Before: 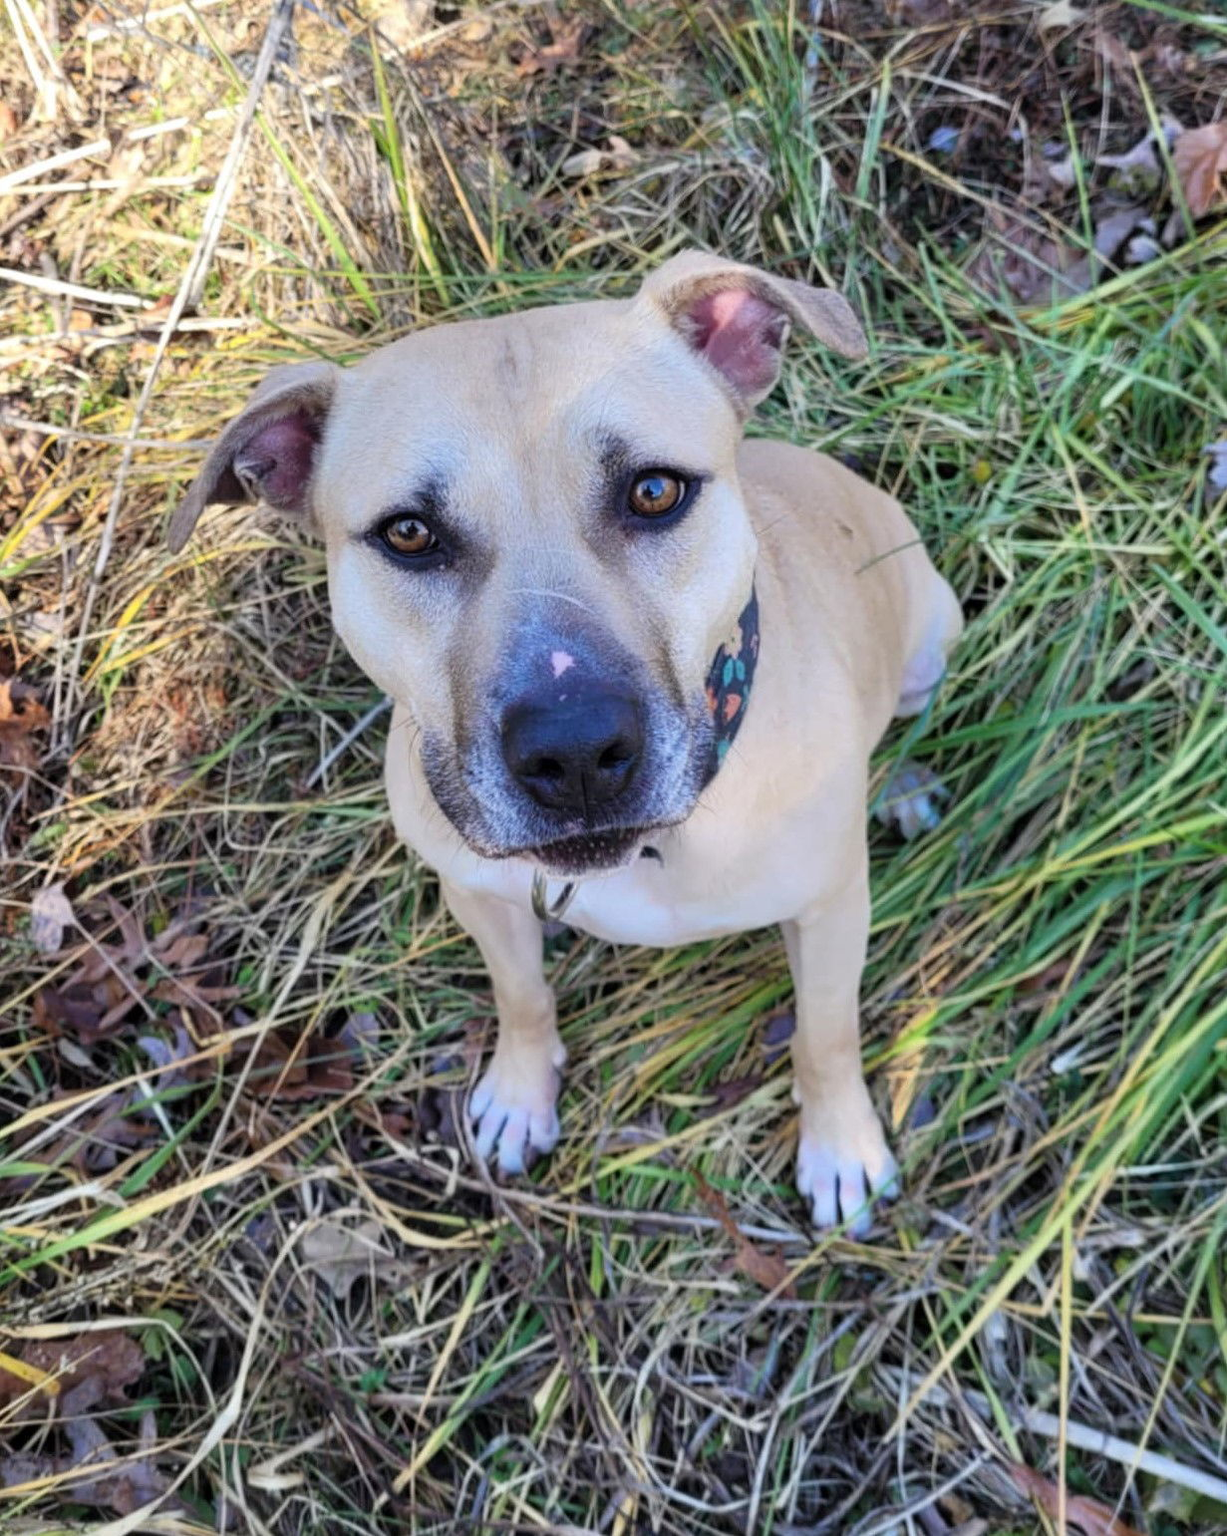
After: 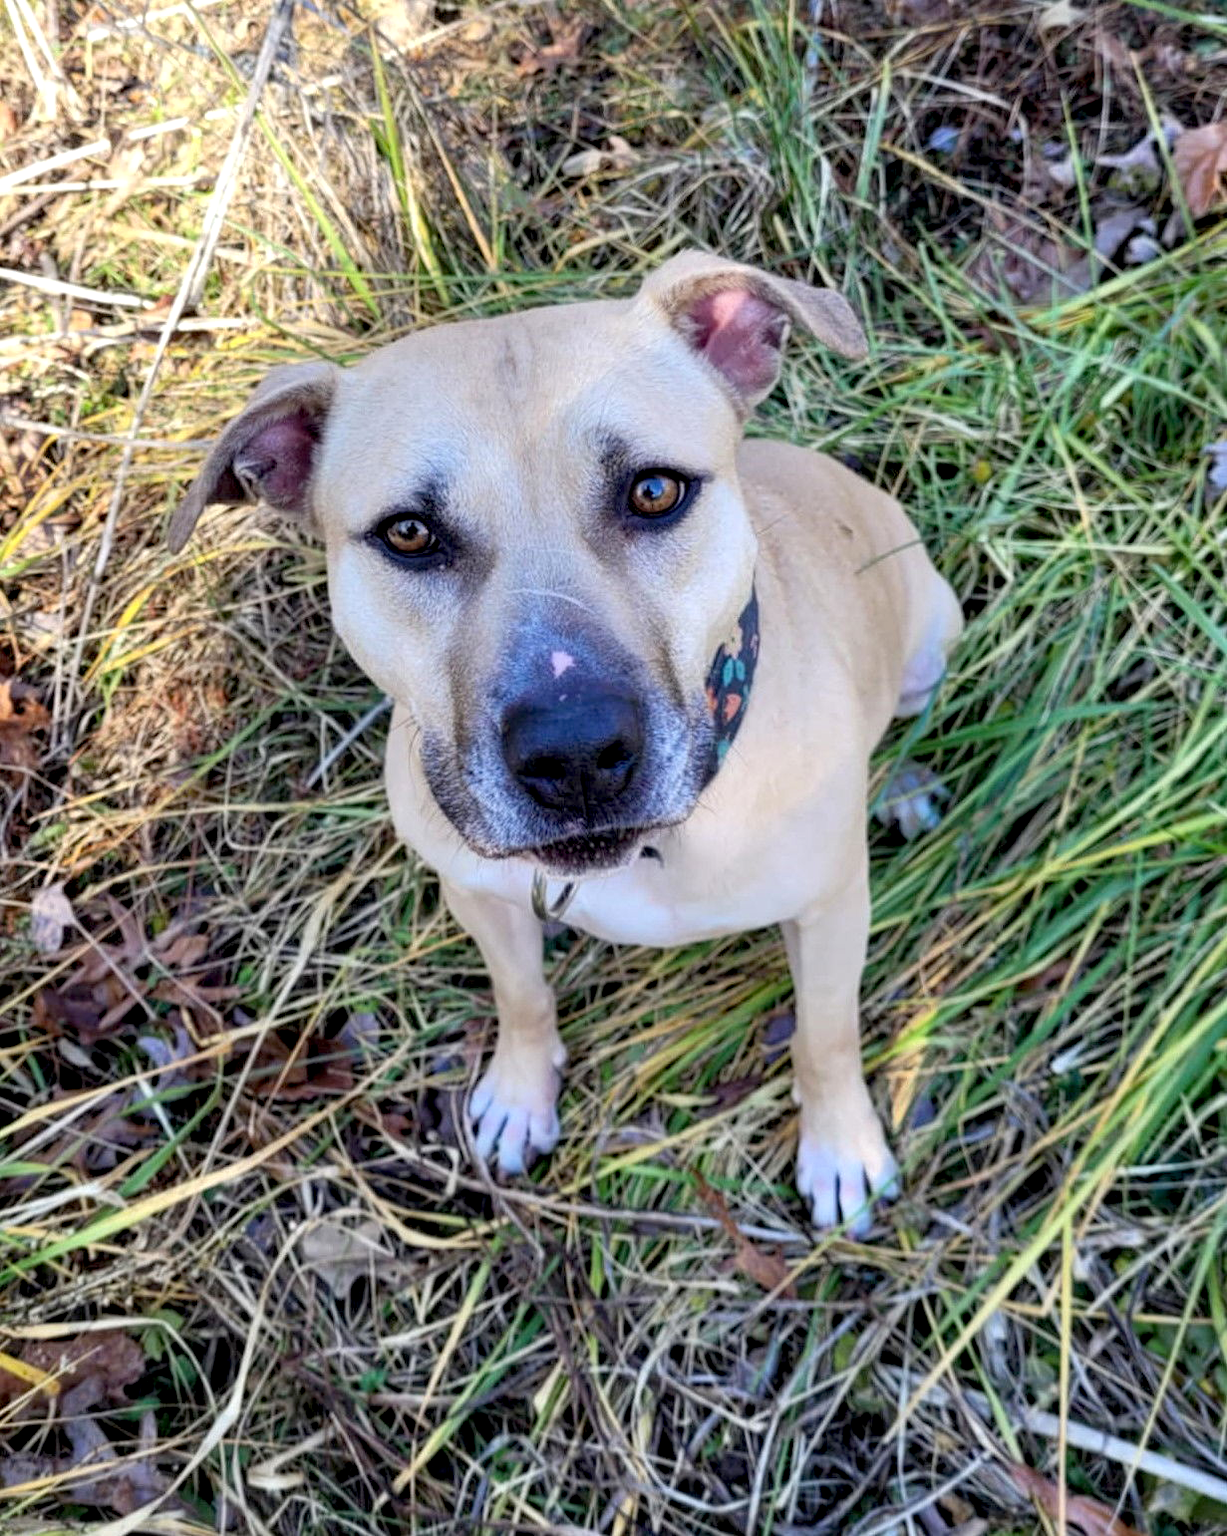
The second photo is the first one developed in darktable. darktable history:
local contrast: highlights 100%, shadows 103%, detail 119%, midtone range 0.2
exposure: black level correction 0.009, exposure 0.118 EV, compensate exposure bias true, compensate highlight preservation false
